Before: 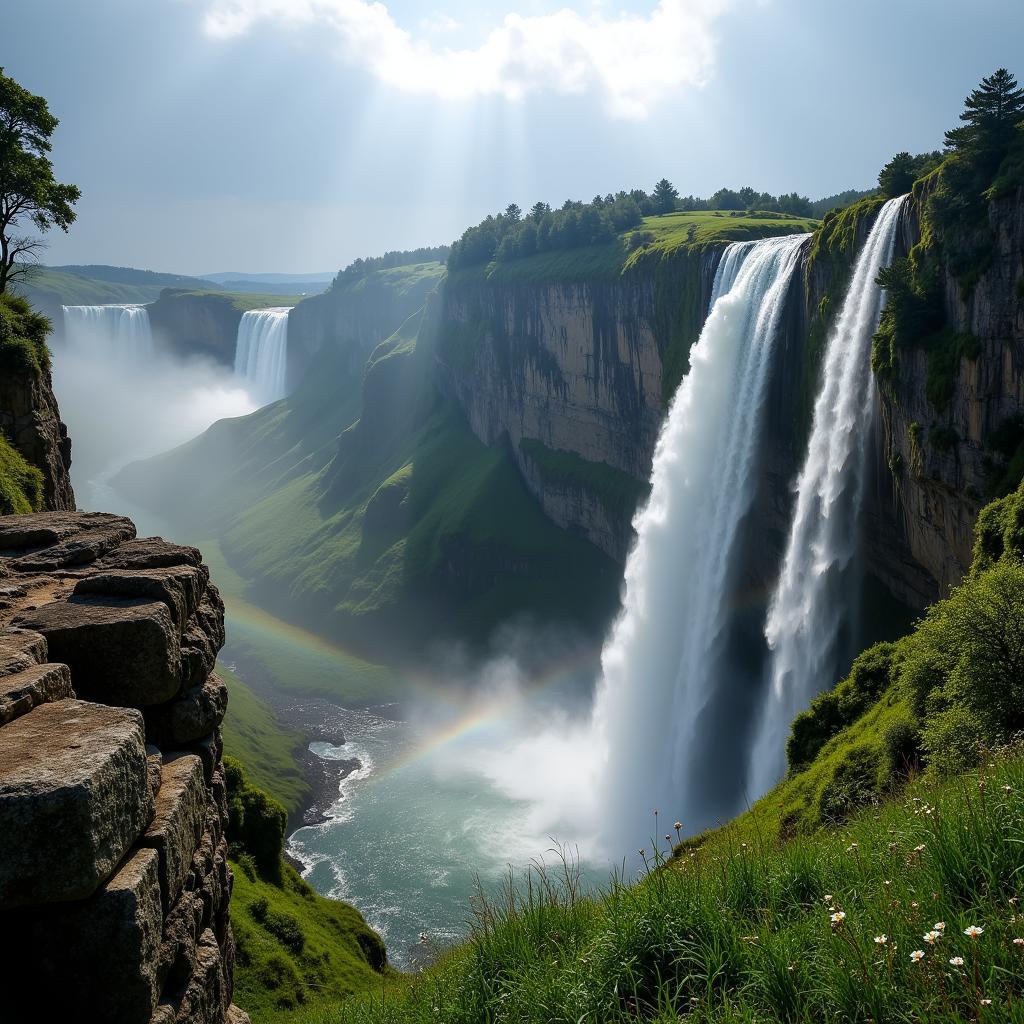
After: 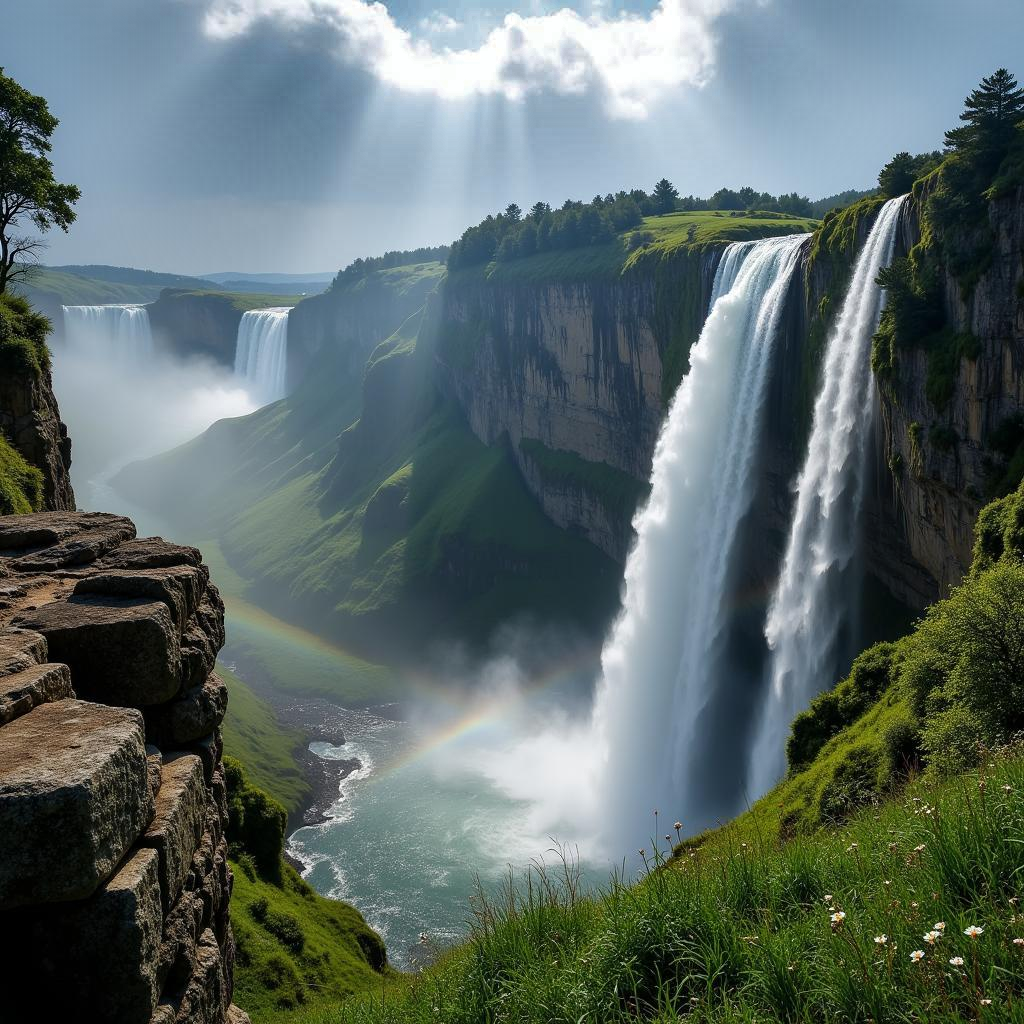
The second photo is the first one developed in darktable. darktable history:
shadows and highlights: shadows 20.75, highlights -82.72, soften with gaussian
